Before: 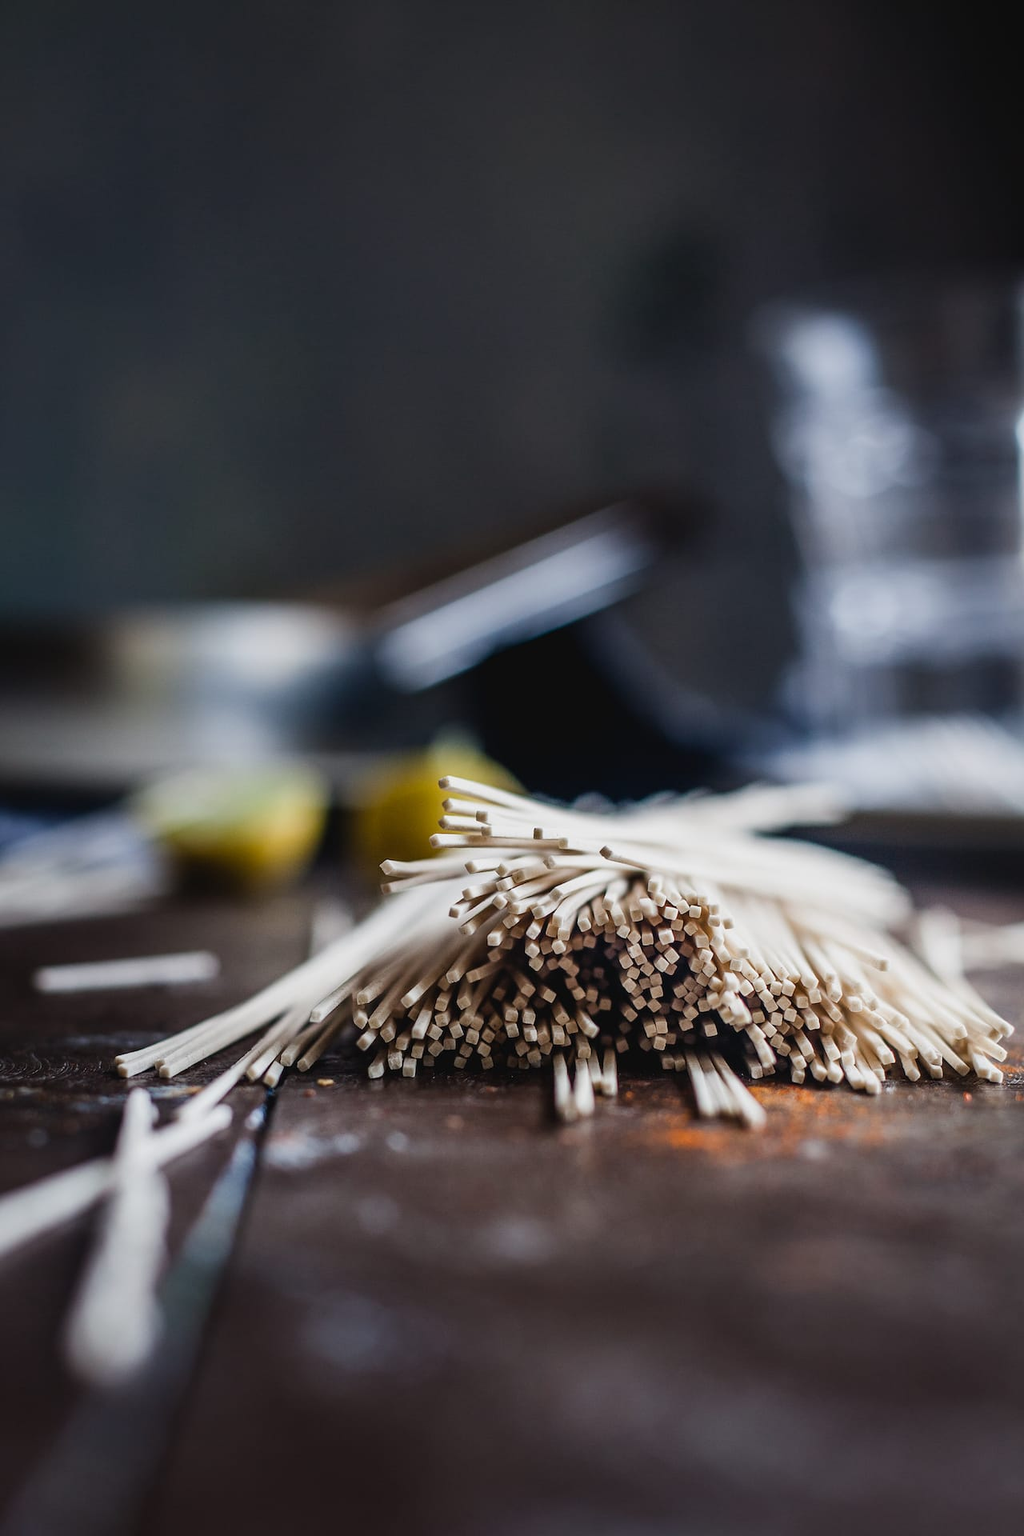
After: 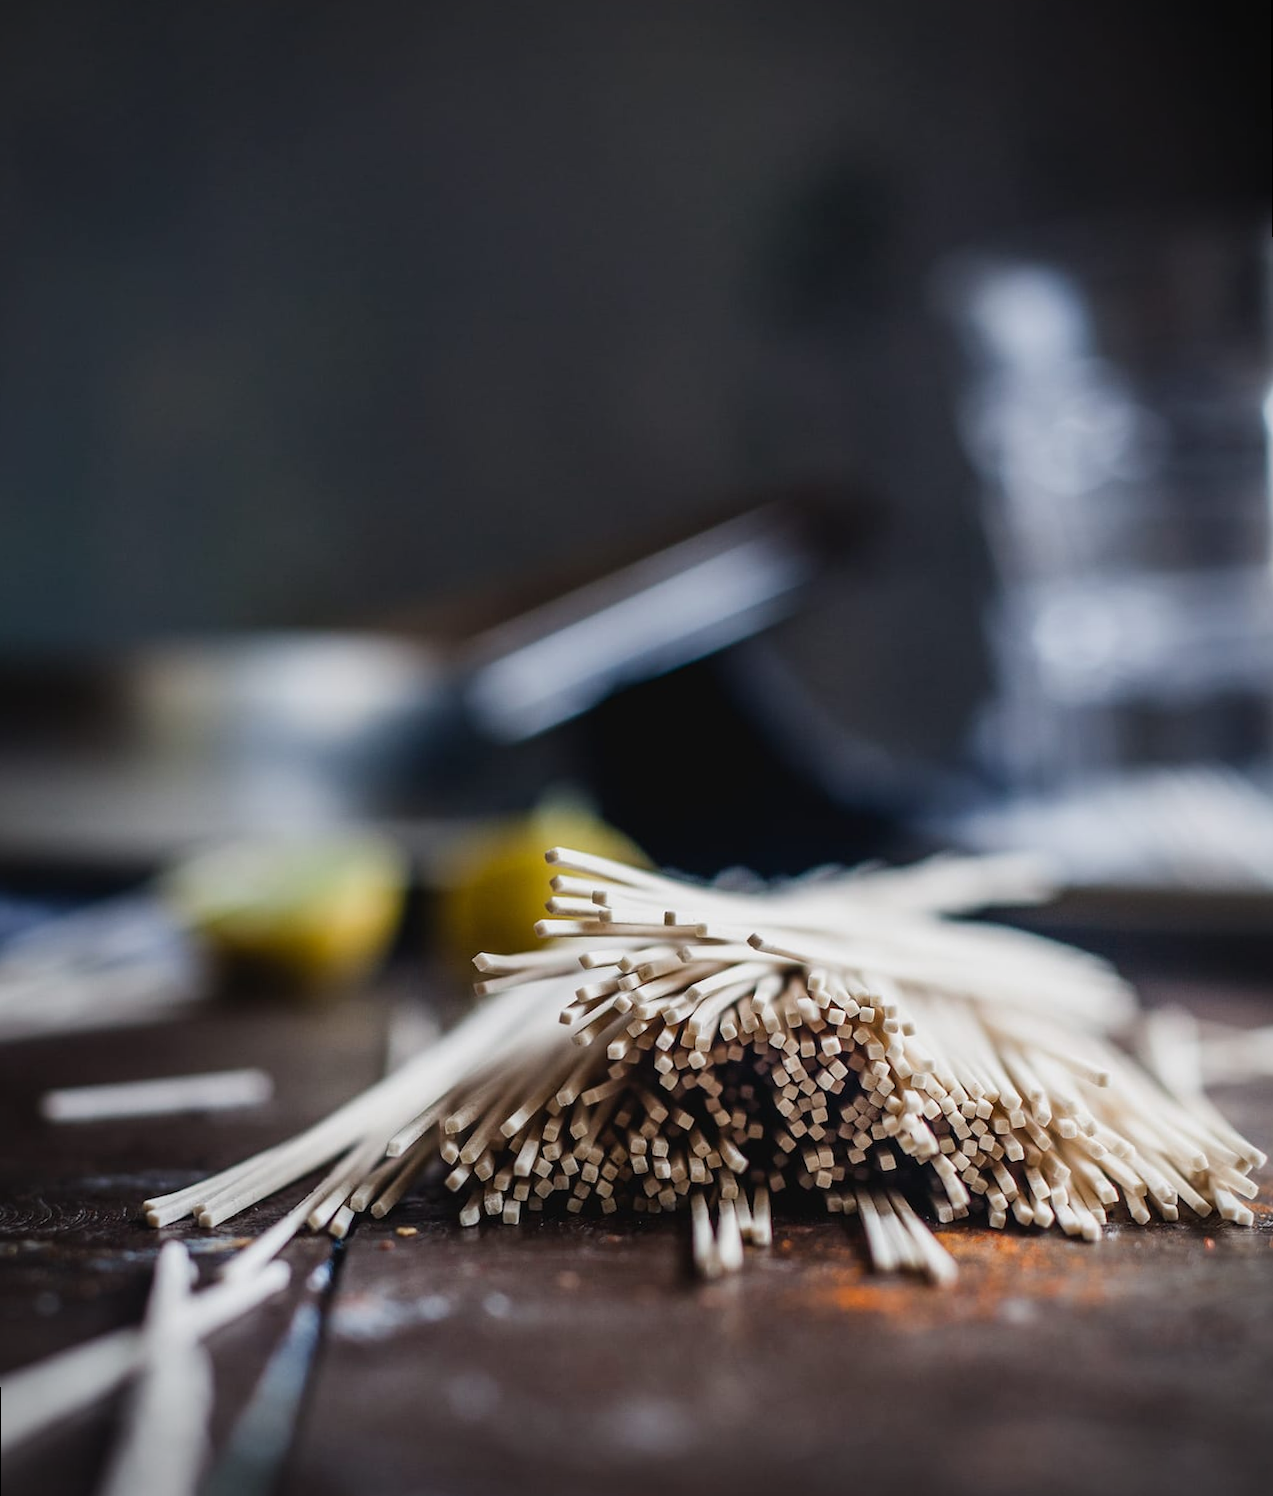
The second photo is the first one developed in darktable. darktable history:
exposure: compensate highlight preservation false
vignetting: fall-off start 91.19%
rotate and perspective: rotation -0.45°, automatic cropping original format, crop left 0.008, crop right 0.992, crop top 0.012, crop bottom 0.988
crop and rotate: top 5.667%, bottom 14.937%
